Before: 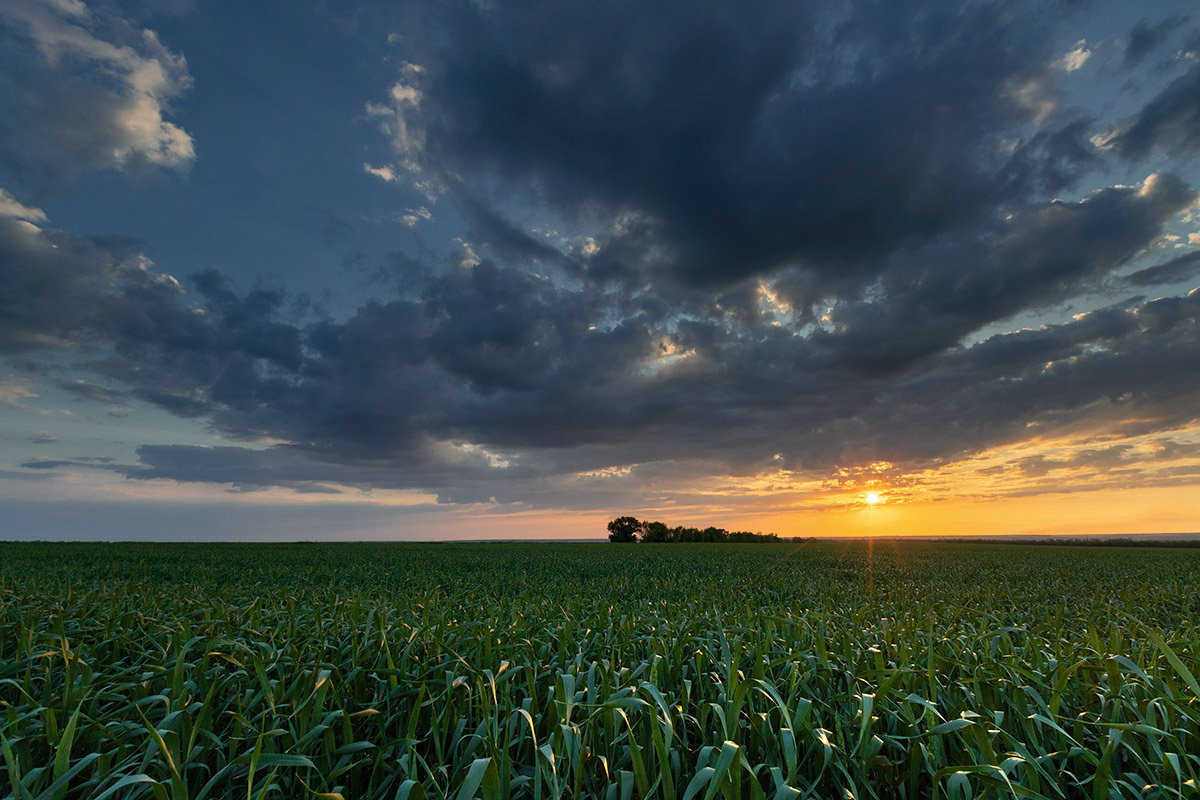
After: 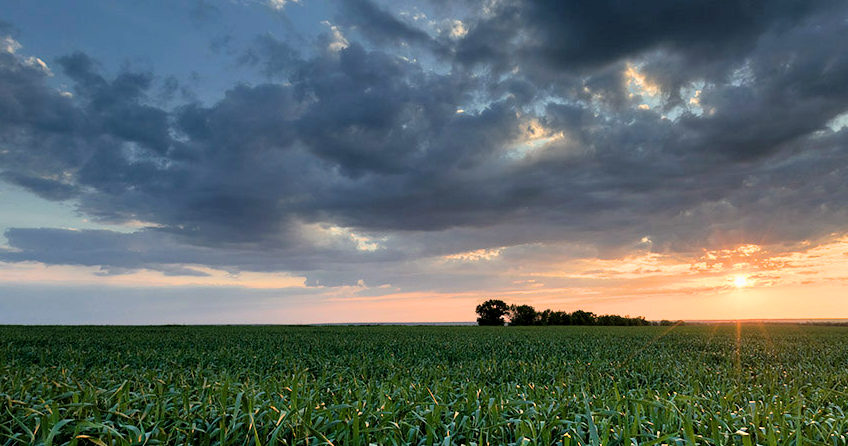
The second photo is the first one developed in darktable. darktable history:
crop: left 11.029%, top 27.156%, right 18.241%, bottom 17.06%
exposure: black level correction 0, exposure 1 EV, compensate exposure bias true, compensate highlight preservation false
filmic rgb: black relative exposure -7.74 EV, white relative exposure 4.42 EV, target black luminance 0%, hardness 3.76, latitude 50.74%, contrast 1.063, highlights saturation mix 9.35%, shadows ↔ highlights balance -0.228%, color science v6 (2022)
